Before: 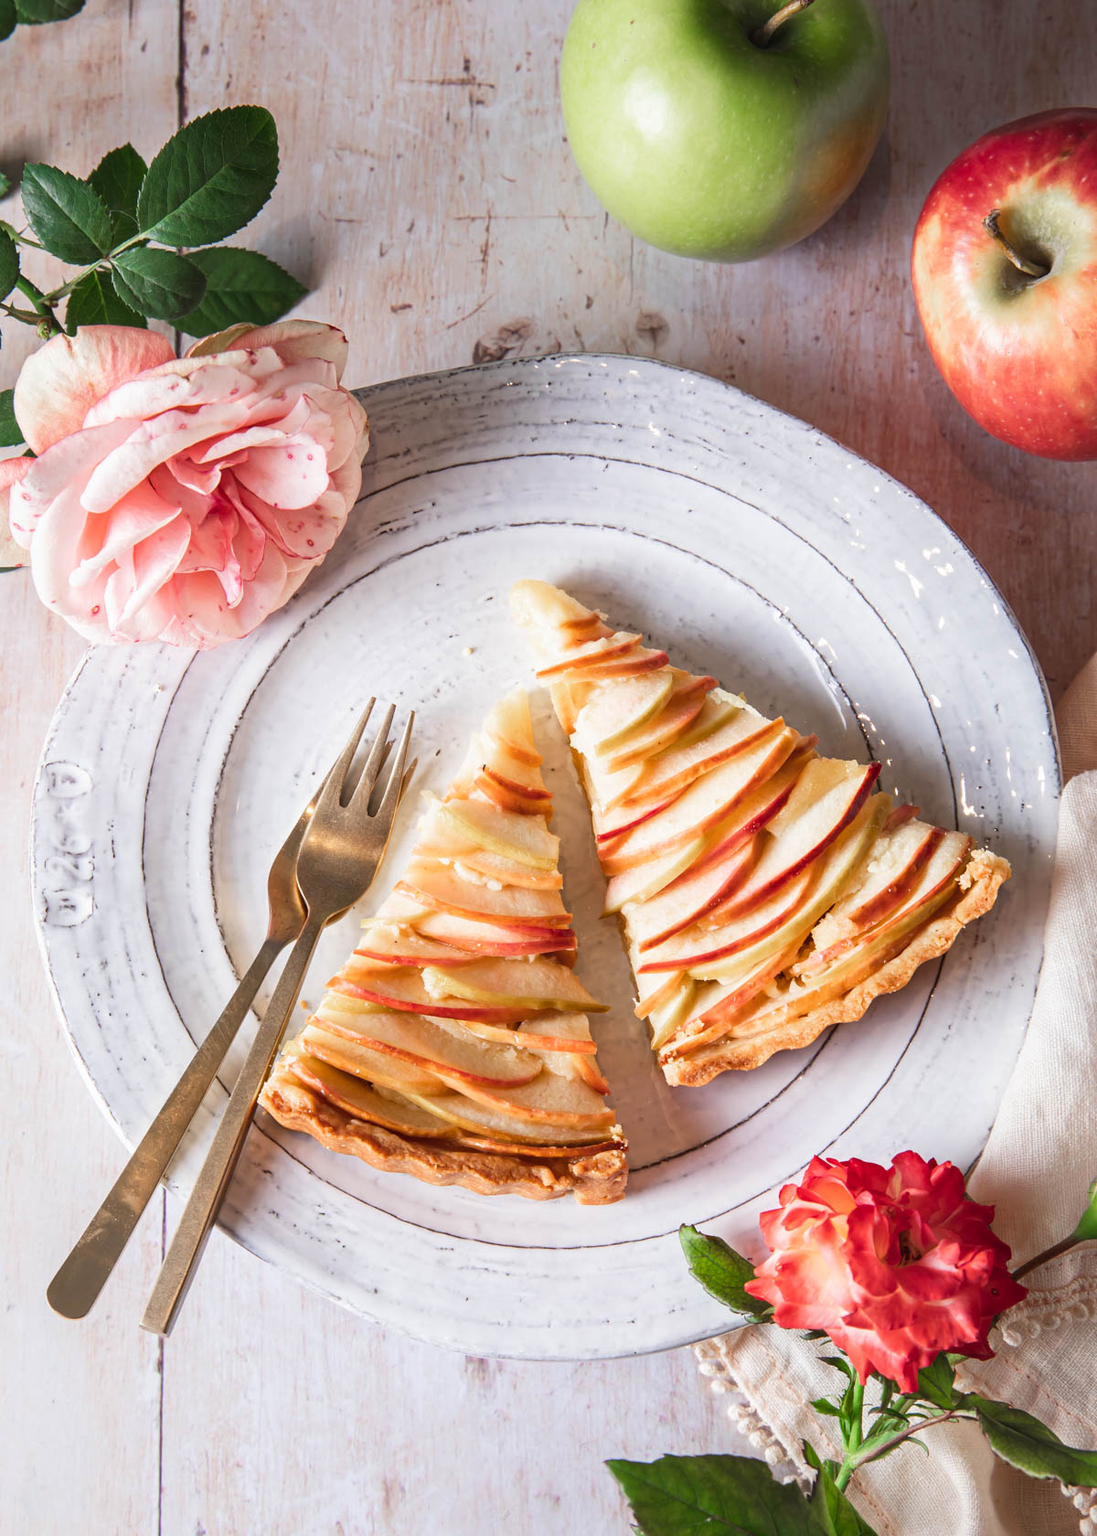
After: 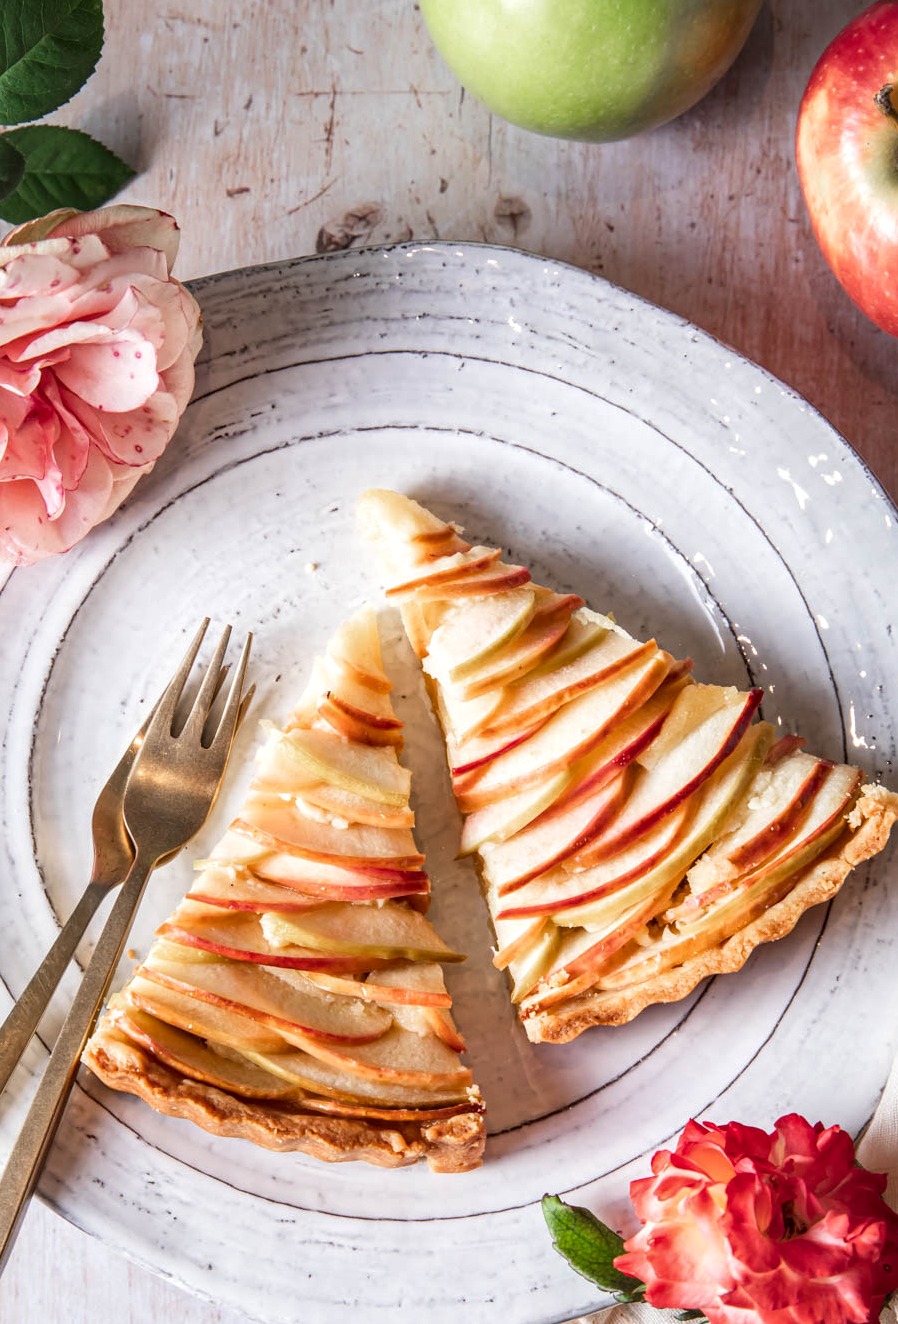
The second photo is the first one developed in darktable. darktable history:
local contrast: detail 130%
crop: left 16.768%, top 8.653%, right 8.362%, bottom 12.485%
